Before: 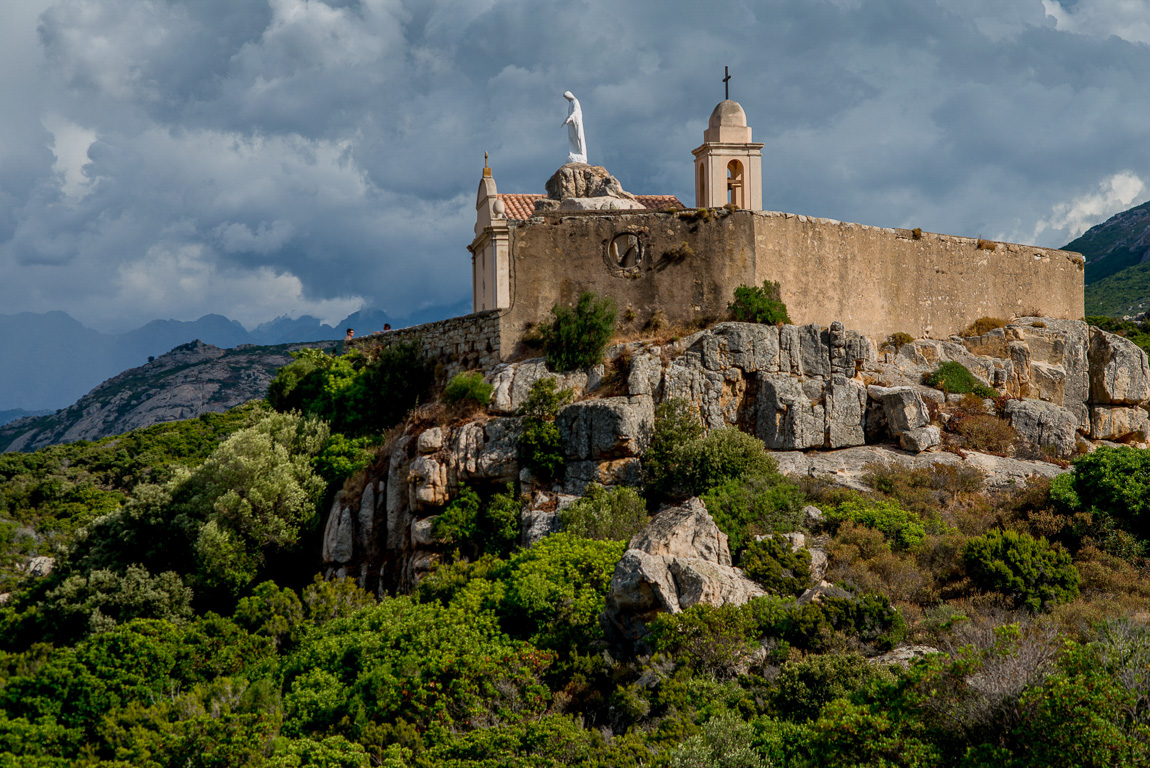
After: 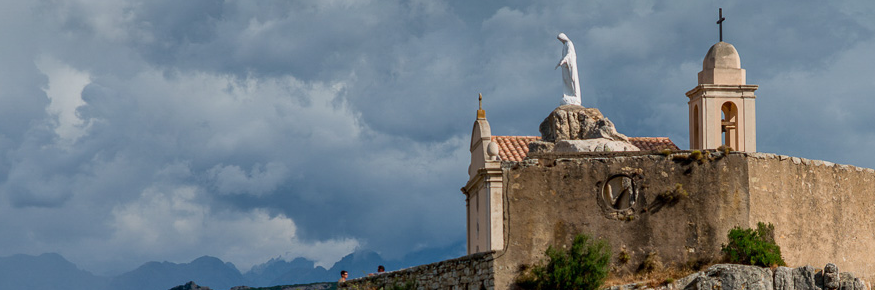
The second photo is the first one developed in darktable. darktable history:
crop: left 0.532%, top 7.633%, right 23.342%, bottom 54.559%
